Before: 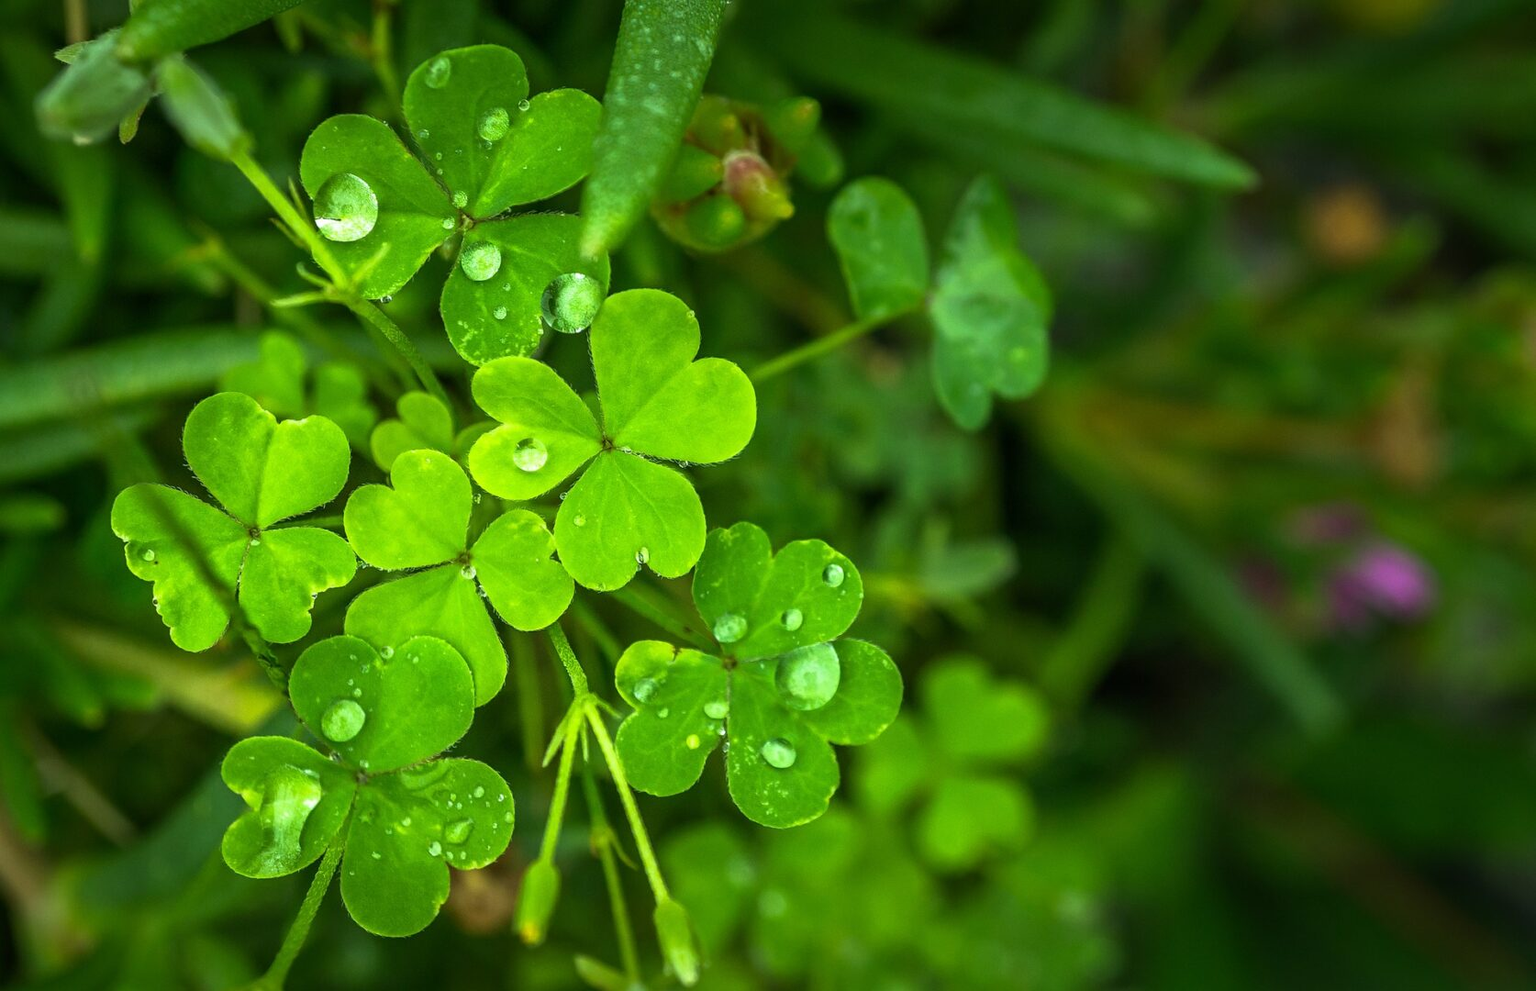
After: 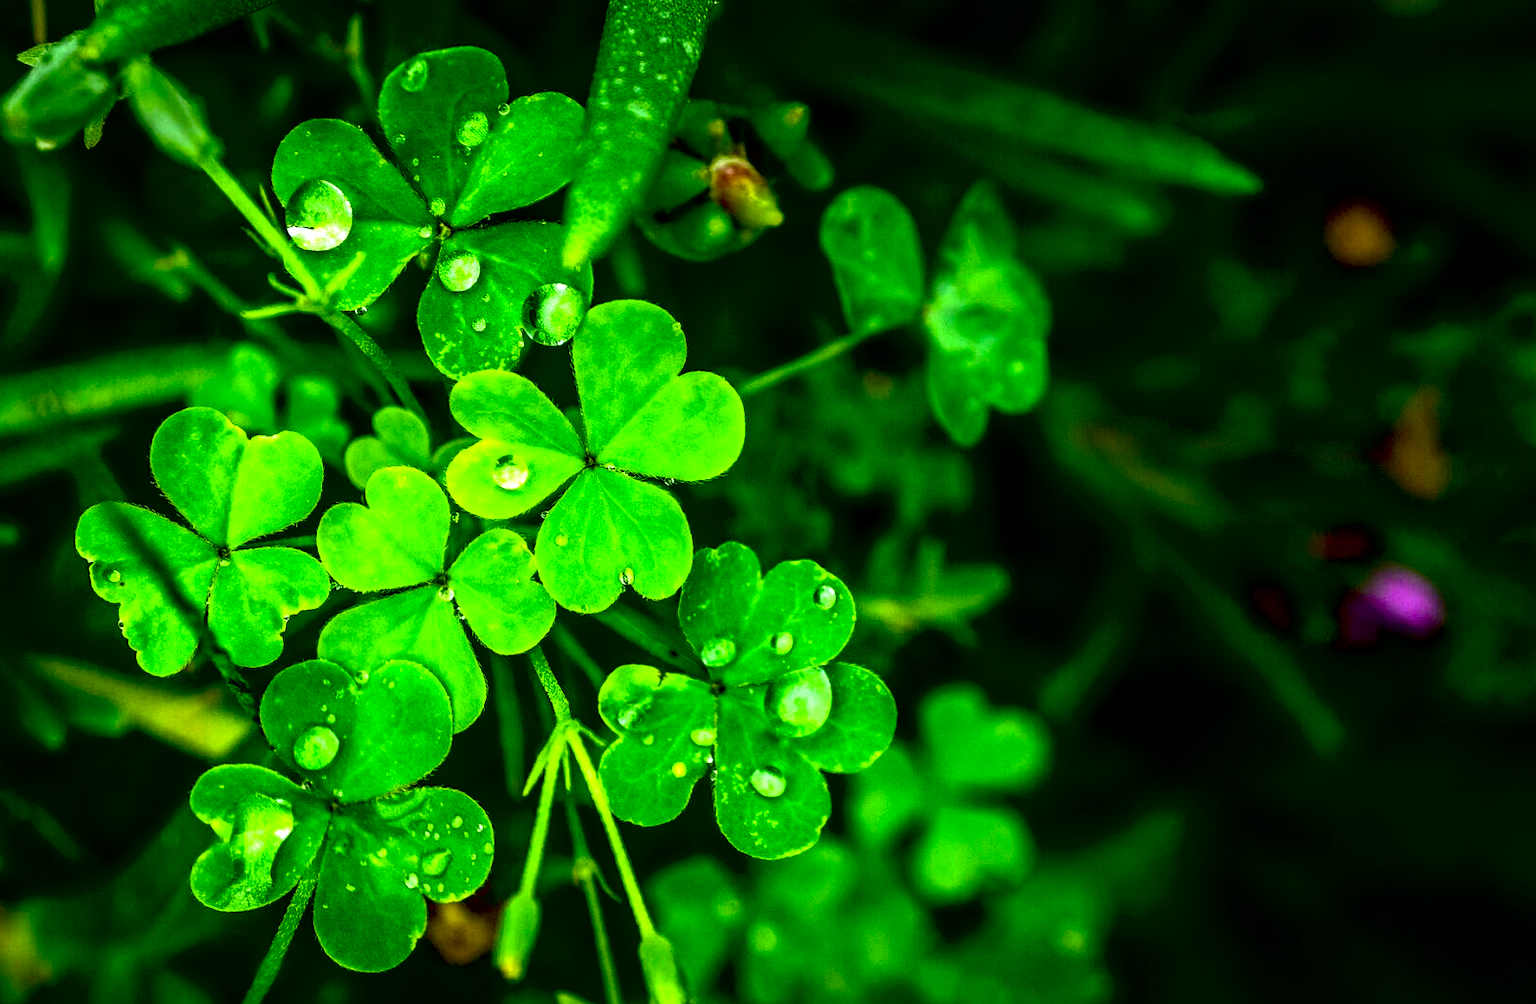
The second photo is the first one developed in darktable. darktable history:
contrast brightness saturation: contrast 0.08, saturation 0.2
exposure: black level correction 0.056, compensate highlight preservation false
white balance: red 0.967, blue 1.049
crop and rotate: left 2.536%, right 1.107%, bottom 2.246%
tone equalizer: -8 EV -0.75 EV, -7 EV -0.7 EV, -6 EV -0.6 EV, -5 EV -0.4 EV, -3 EV 0.4 EV, -2 EV 0.6 EV, -1 EV 0.7 EV, +0 EV 0.75 EV, edges refinement/feathering 500, mask exposure compensation -1.57 EV, preserve details no
local contrast: detail 130%
